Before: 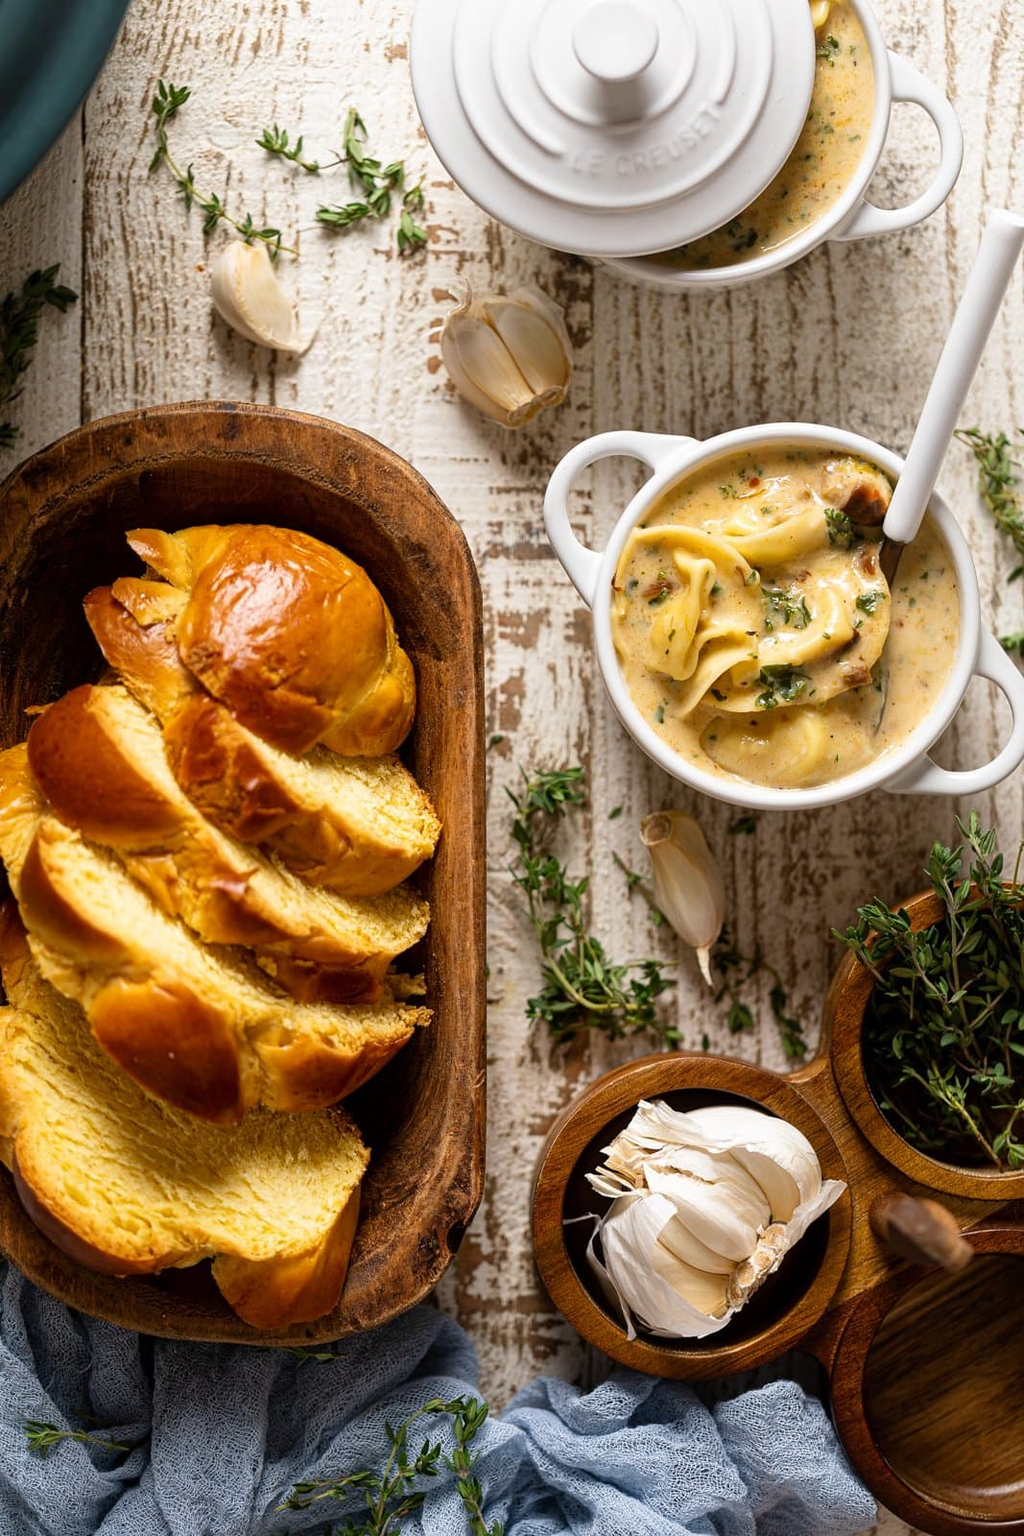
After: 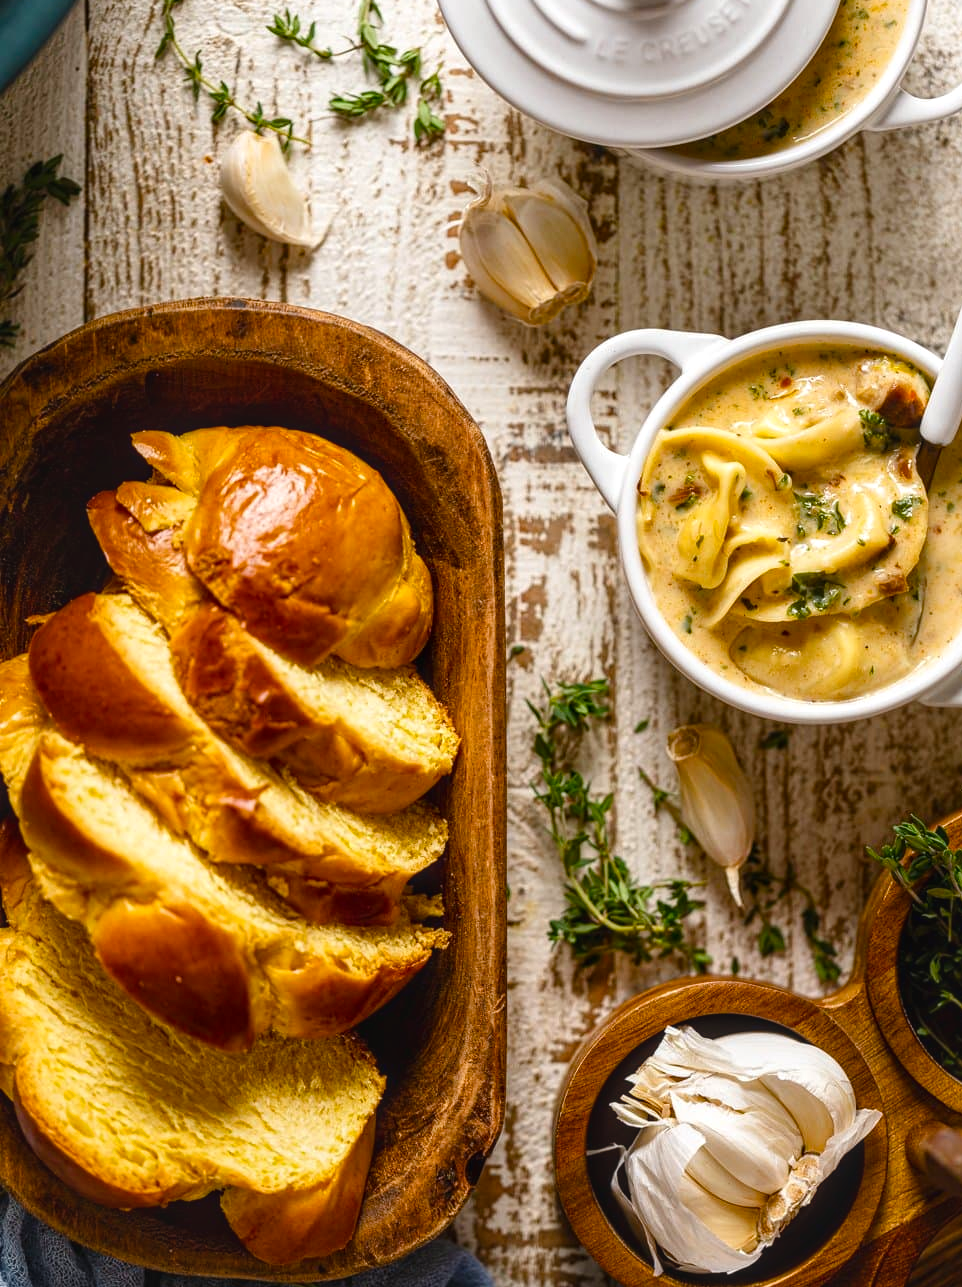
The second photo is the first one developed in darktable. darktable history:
crop: top 7.519%, right 9.825%, bottom 12.026%
color balance rgb: global offset › luminance 0.488%, linear chroma grading › global chroma 15.188%, perceptual saturation grading › global saturation 20%, perceptual saturation grading › highlights -24.956%, perceptual saturation grading › shadows 24.954%
local contrast: on, module defaults
